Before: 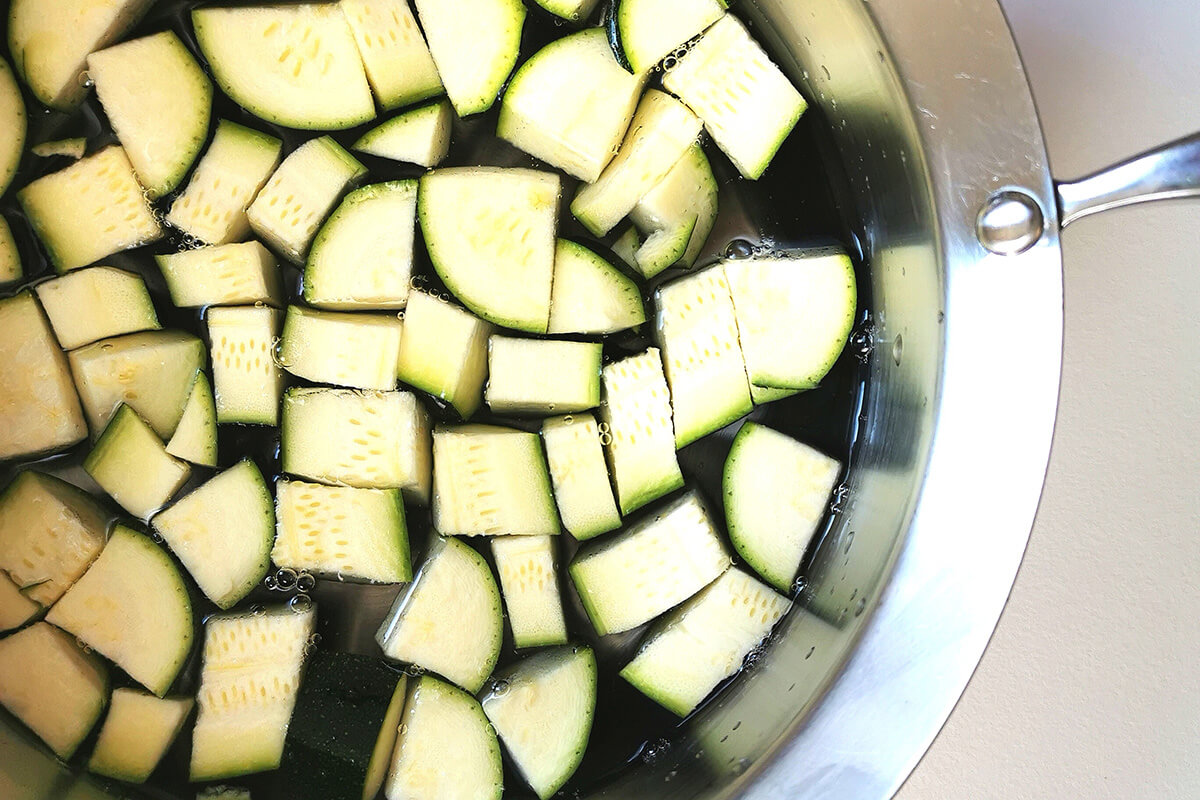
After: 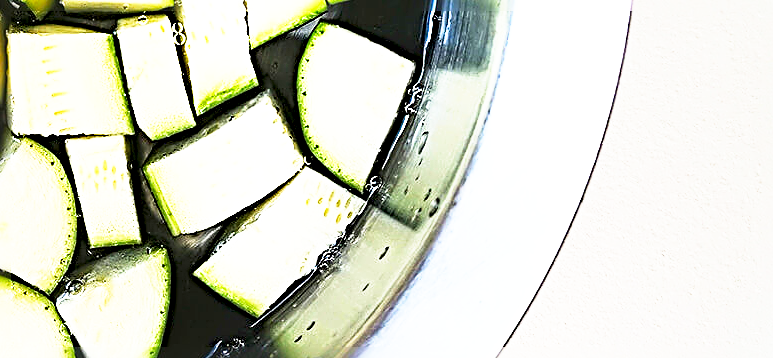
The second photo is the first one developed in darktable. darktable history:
levels: mode automatic, black 0.023%, white 99.97%, levels [0.062, 0.494, 0.925]
sharpen: radius 4.001, amount 2
crop and rotate: left 35.509%, top 50.238%, bottom 4.934%
base curve: curves: ch0 [(0, 0) (0.495, 0.917) (1, 1)], preserve colors none
contrast brightness saturation: brightness -0.02, saturation 0.35
